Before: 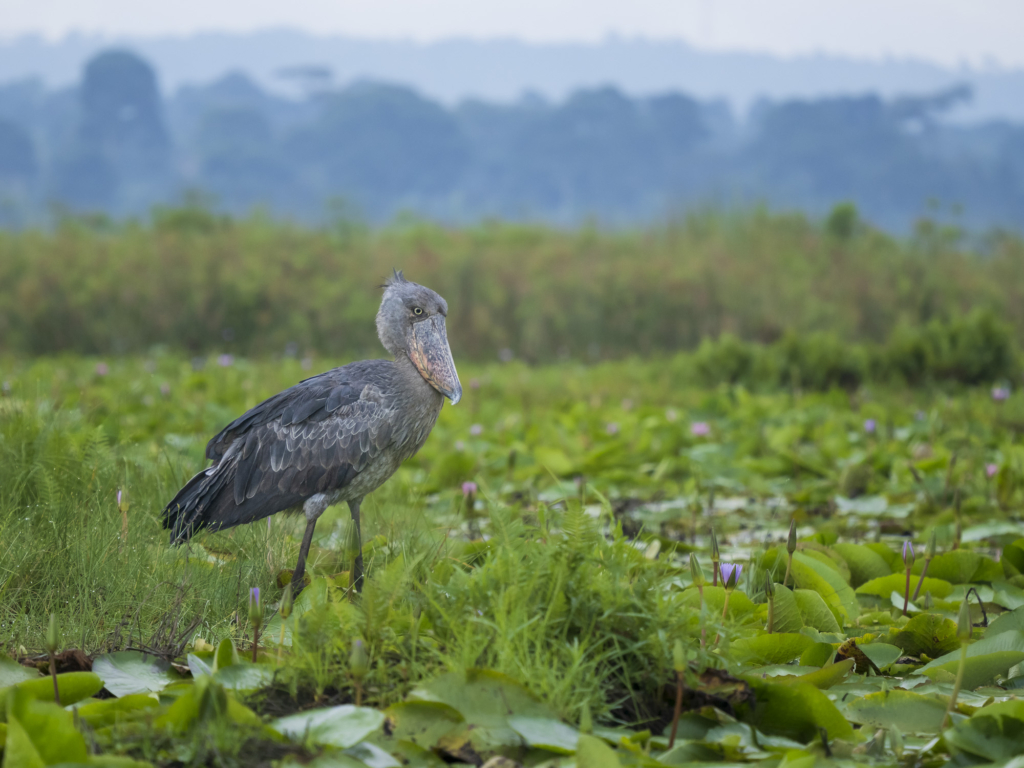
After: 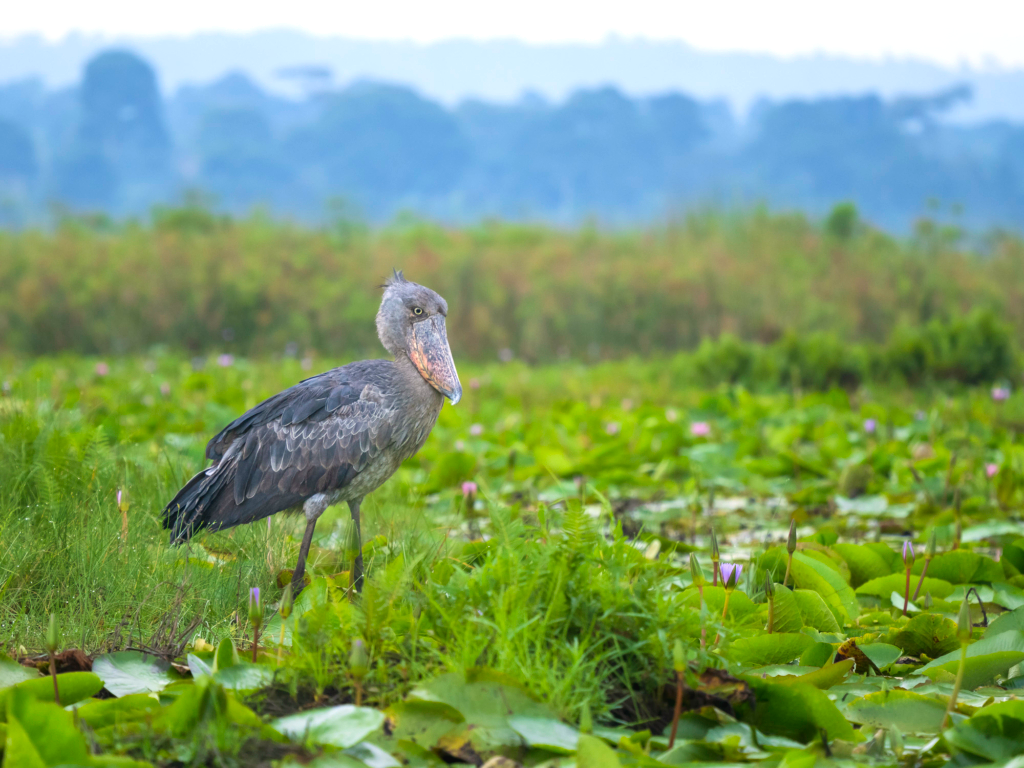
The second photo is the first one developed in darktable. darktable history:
exposure: black level correction -0.002, exposure 0.54 EV, compensate highlight preservation false
color correction: highlights a* 3.22, highlights b* 1.93, saturation 1.19
